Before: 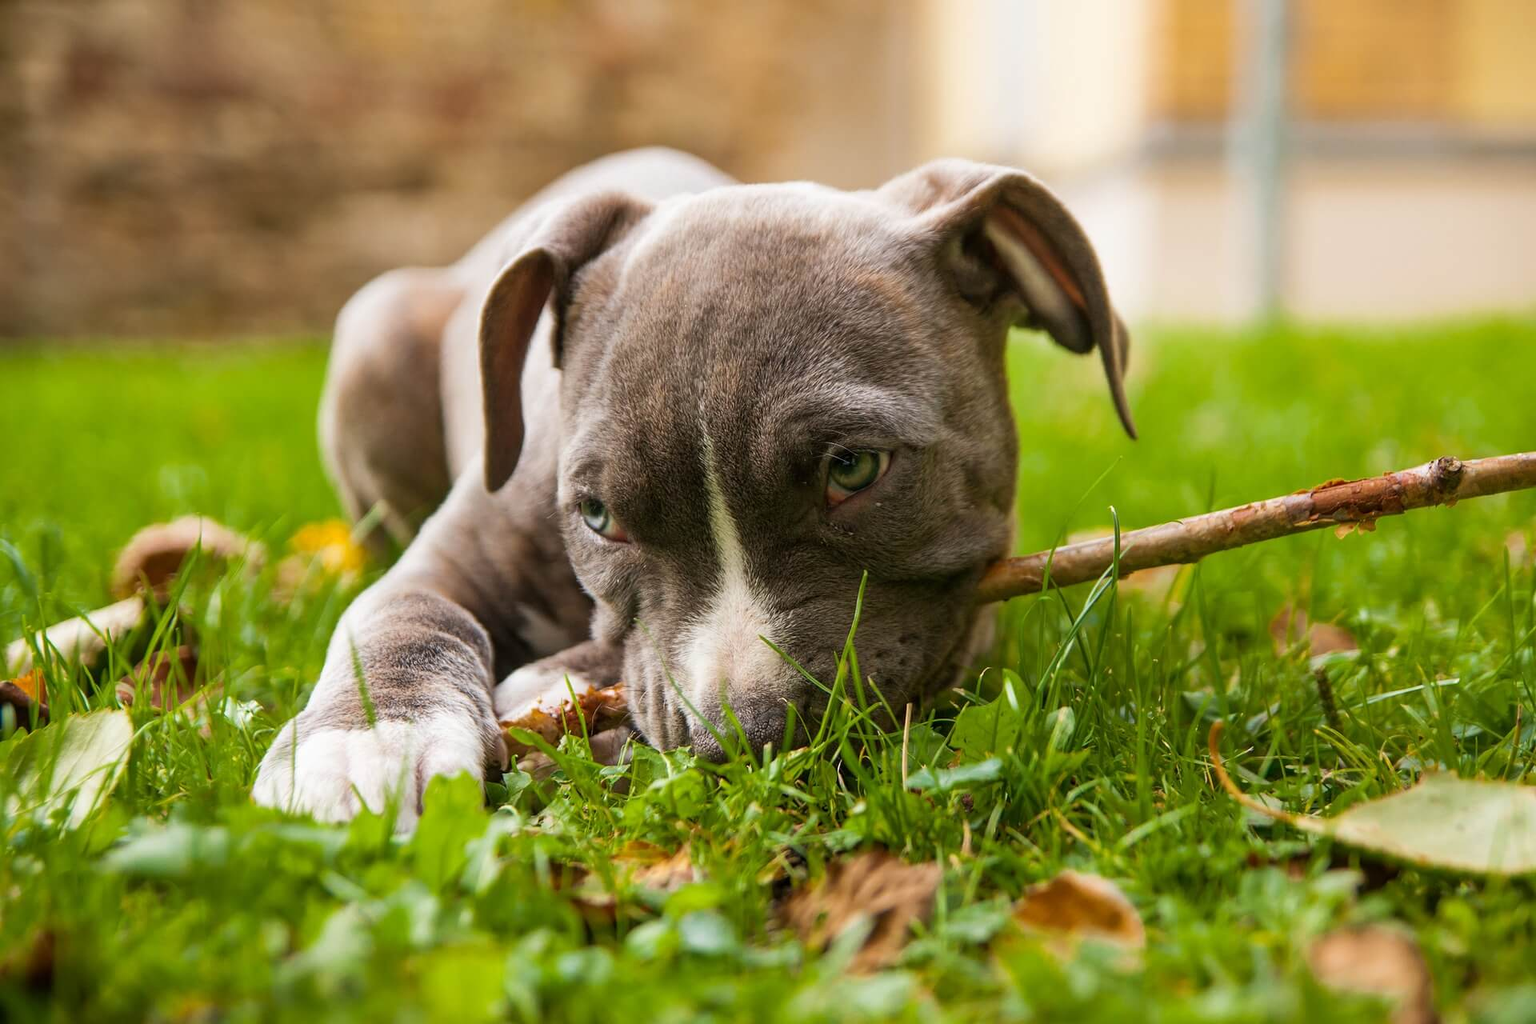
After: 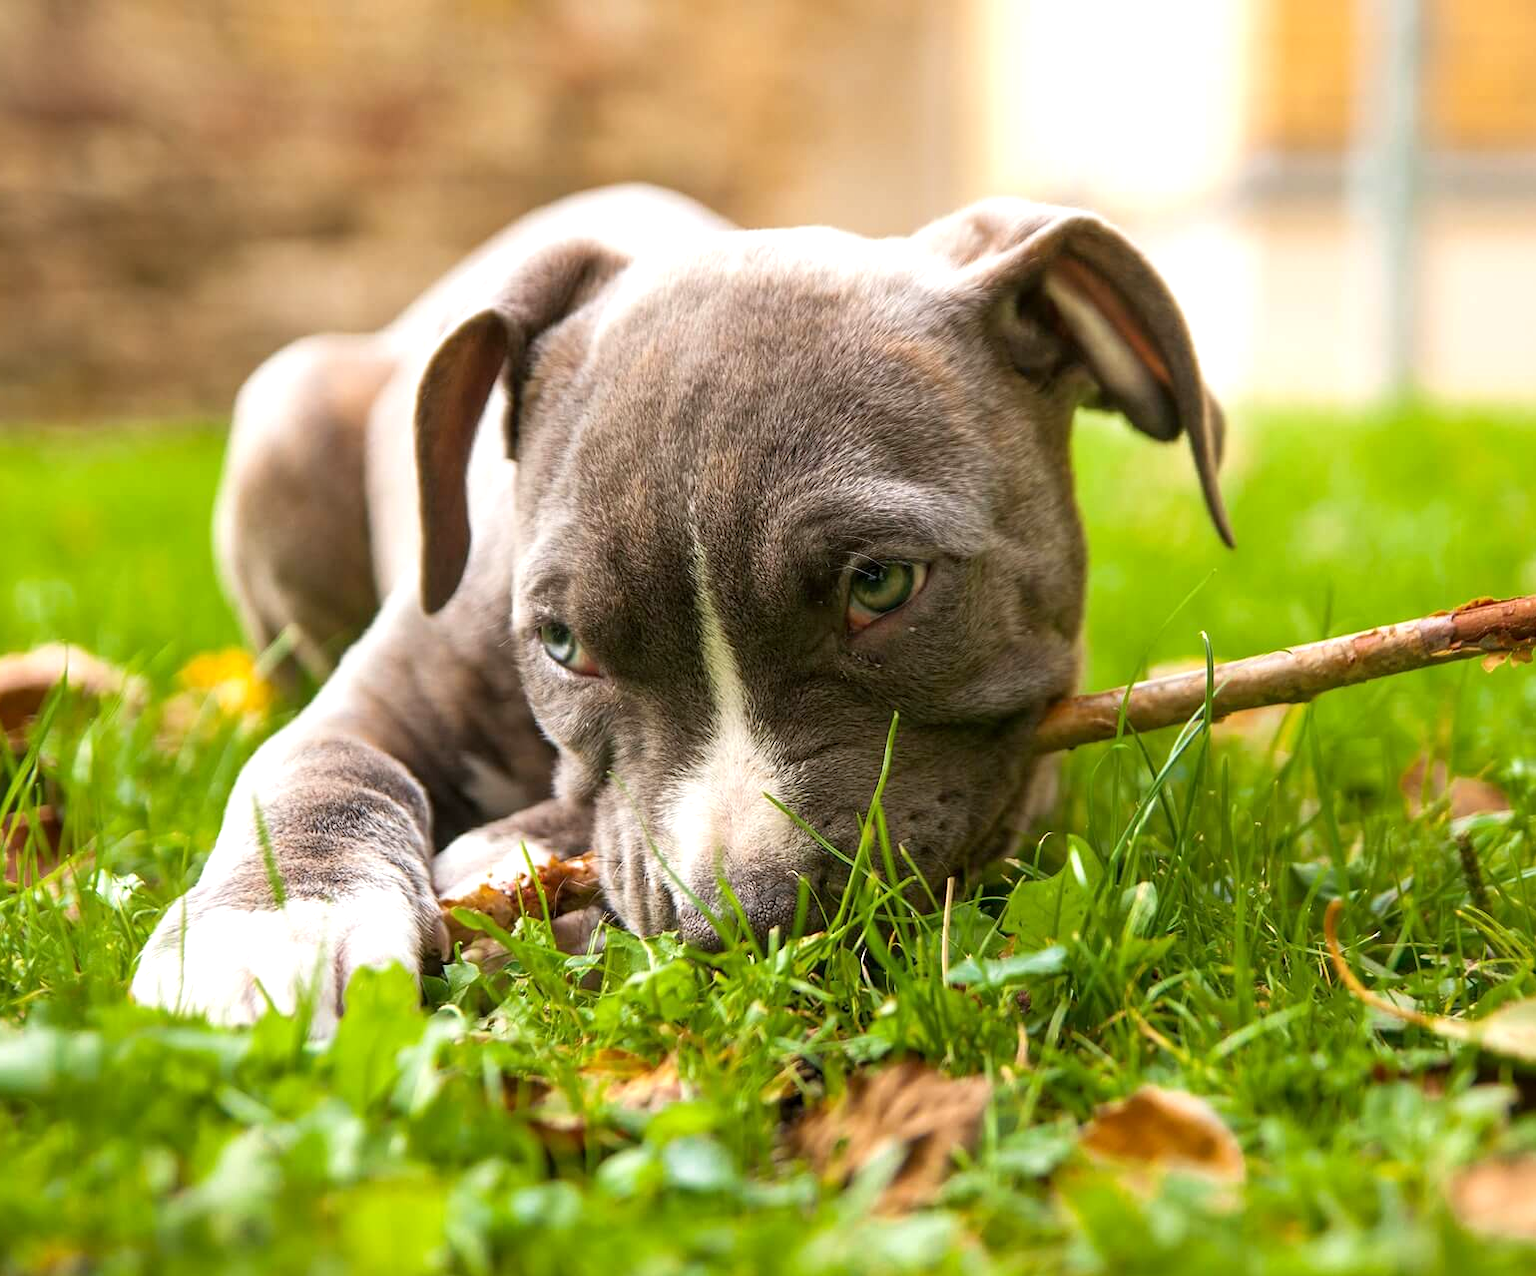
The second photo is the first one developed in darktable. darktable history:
exposure: black level correction 0.001, exposure 0.5 EV, compensate exposure bias true, compensate highlight preservation false
crop and rotate: left 9.597%, right 10.195%
